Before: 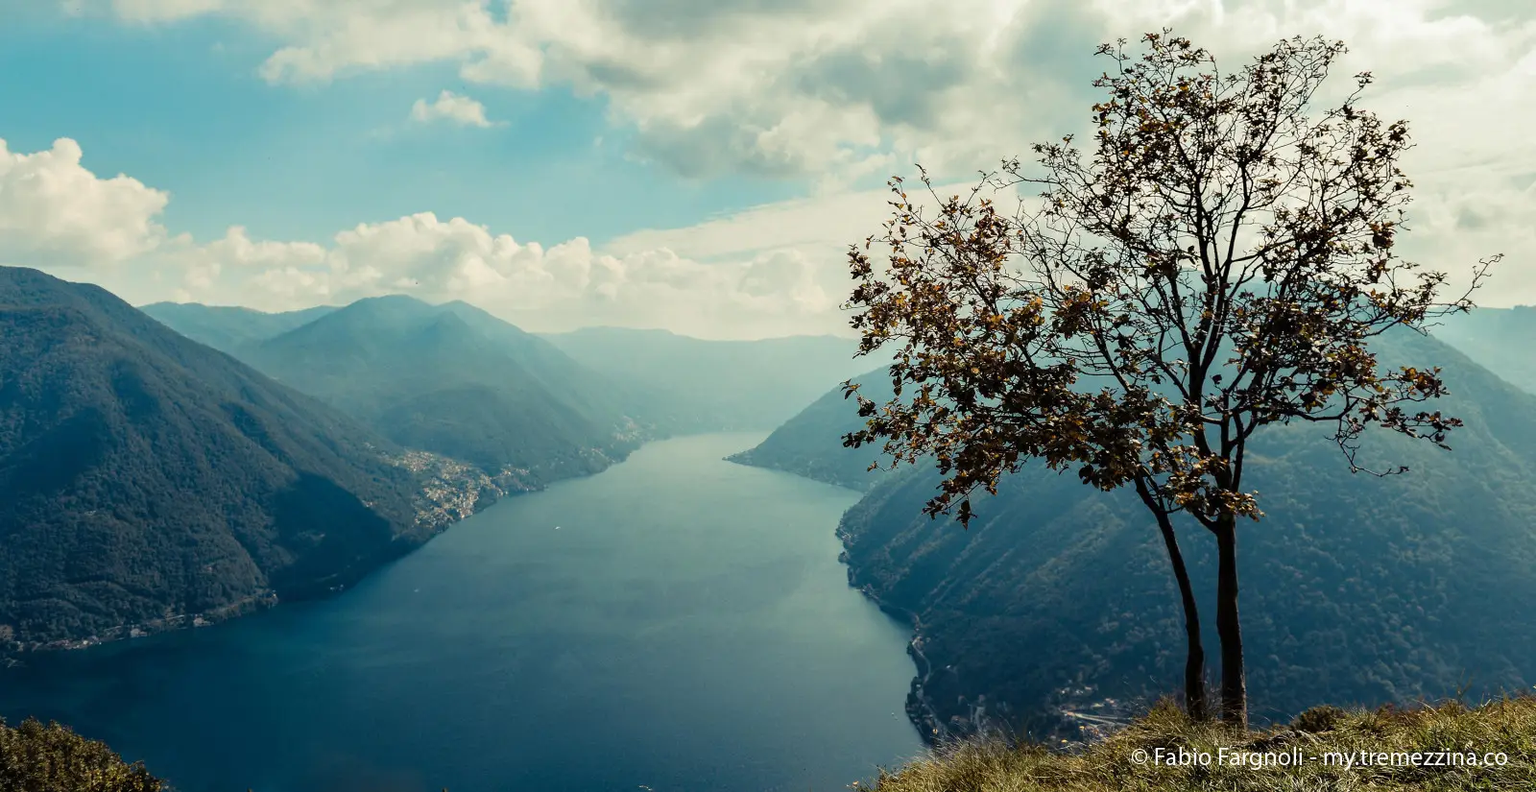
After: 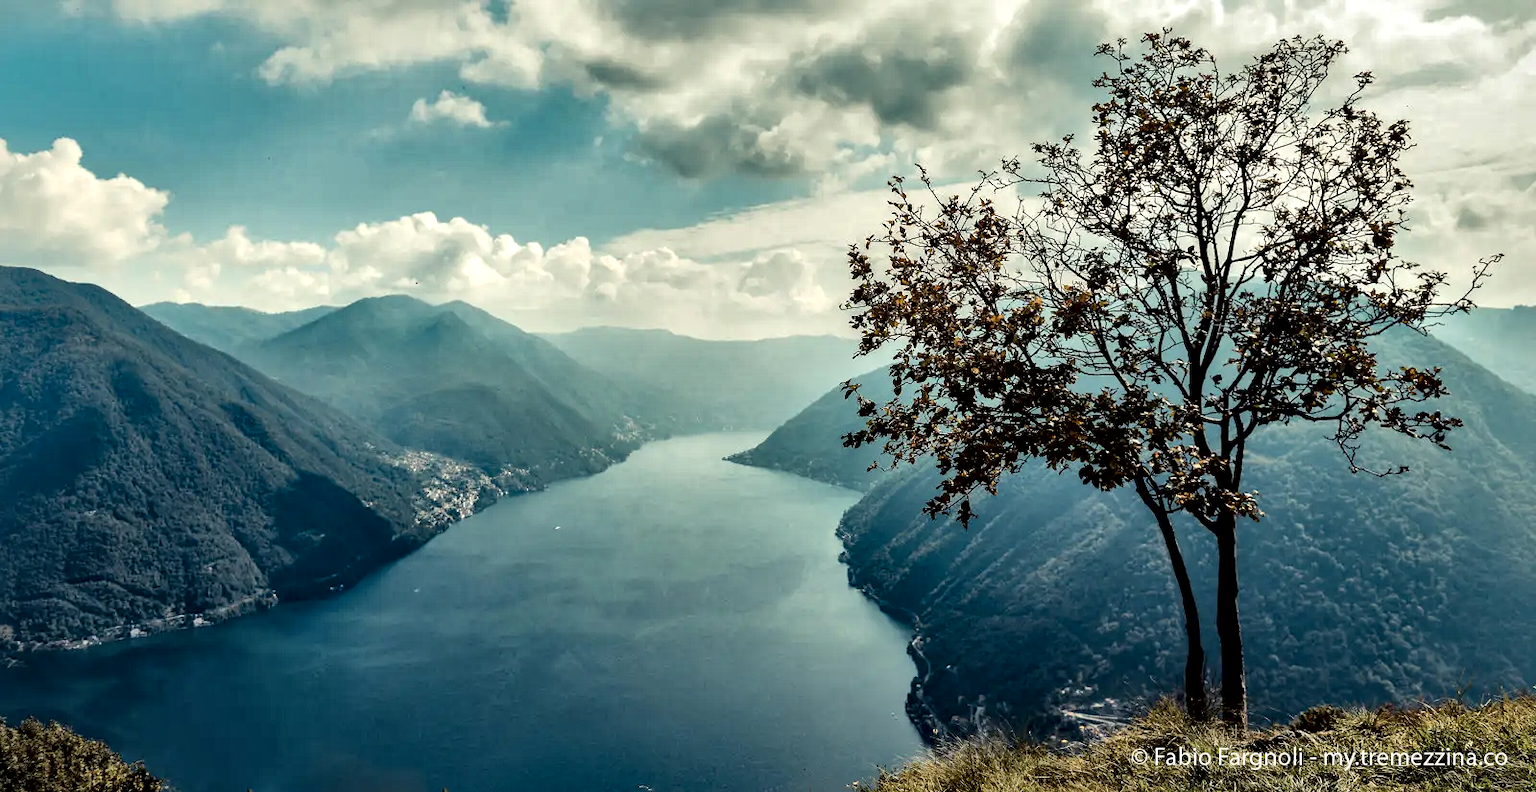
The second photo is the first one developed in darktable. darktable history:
local contrast: mode bilateral grid, contrast 44, coarseness 69, detail 214%, midtone range 0.2
shadows and highlights: shadows 25, highlights -48, soften with gaussian
